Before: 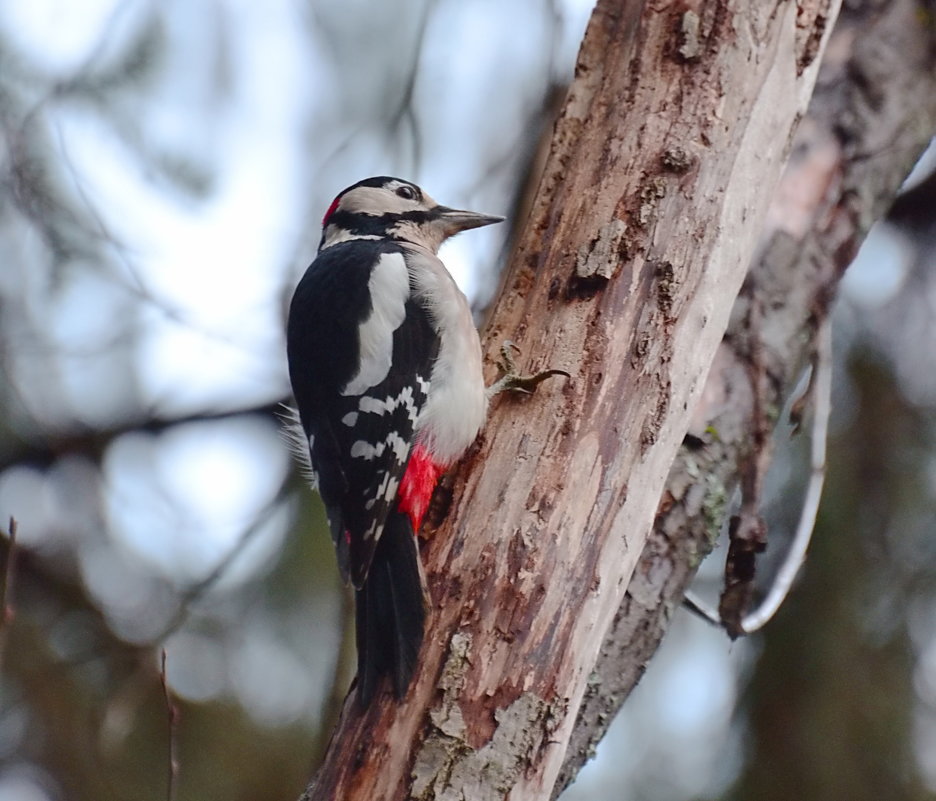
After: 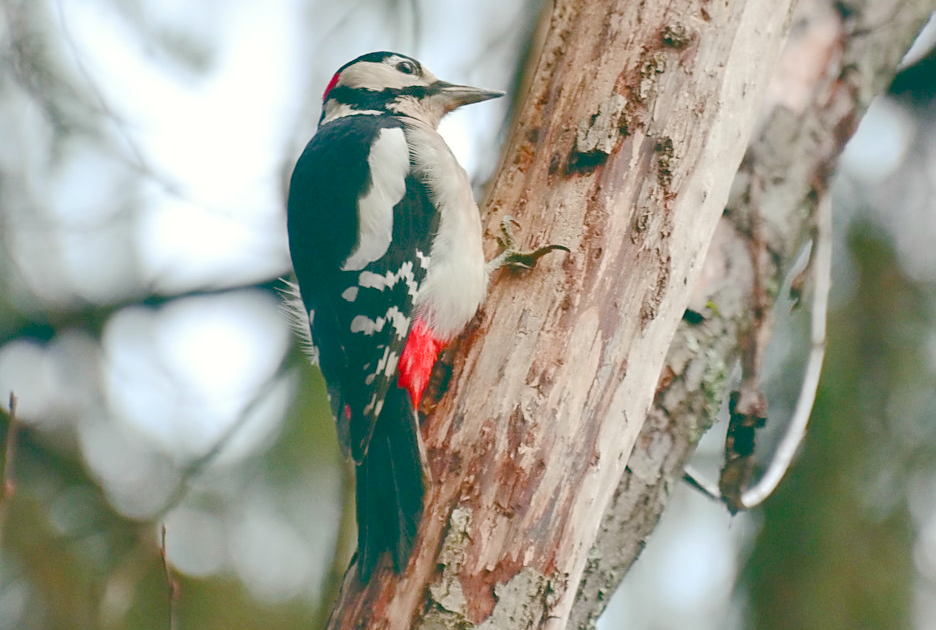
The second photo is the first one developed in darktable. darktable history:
exposure: black level correction 0, exposure 1.379 EV, compensate exposure bias true, compensate highlight preservation false
color balance: lift [1.005, 0.99, 1.007, 1.01], gamma [1, 1.034, 1.032, 0.966], gain [0.873, 1.055, 1.067, 0.933]
crop and rotate: top 15.774%, bottom 5.506%
color balance rgb: shadows lift › chroma 1%, shadows lift › hue 113°, highlights gain › chroma 0.2%, highlights gain › hue 333°, perceptual saturation grading › global saturation 20%, perceptual saturation grading › highlights -50%, perceptual saturation grading › shadows 25%, contrast -30%
